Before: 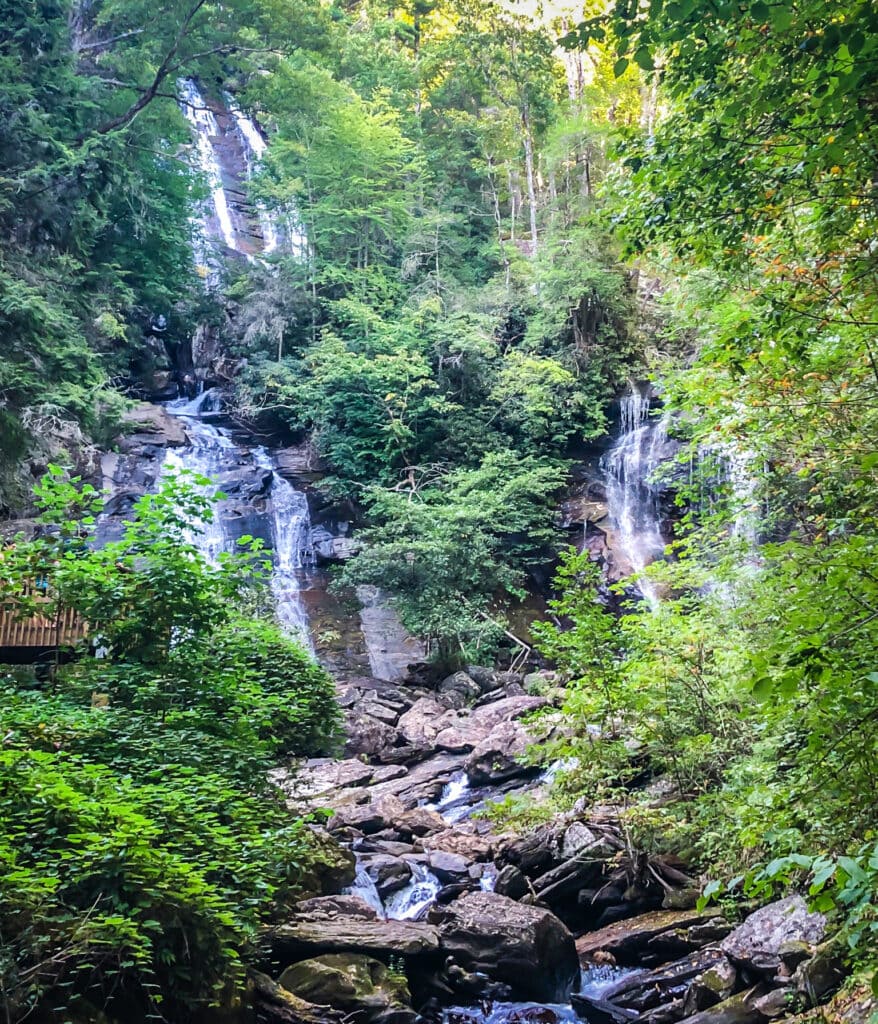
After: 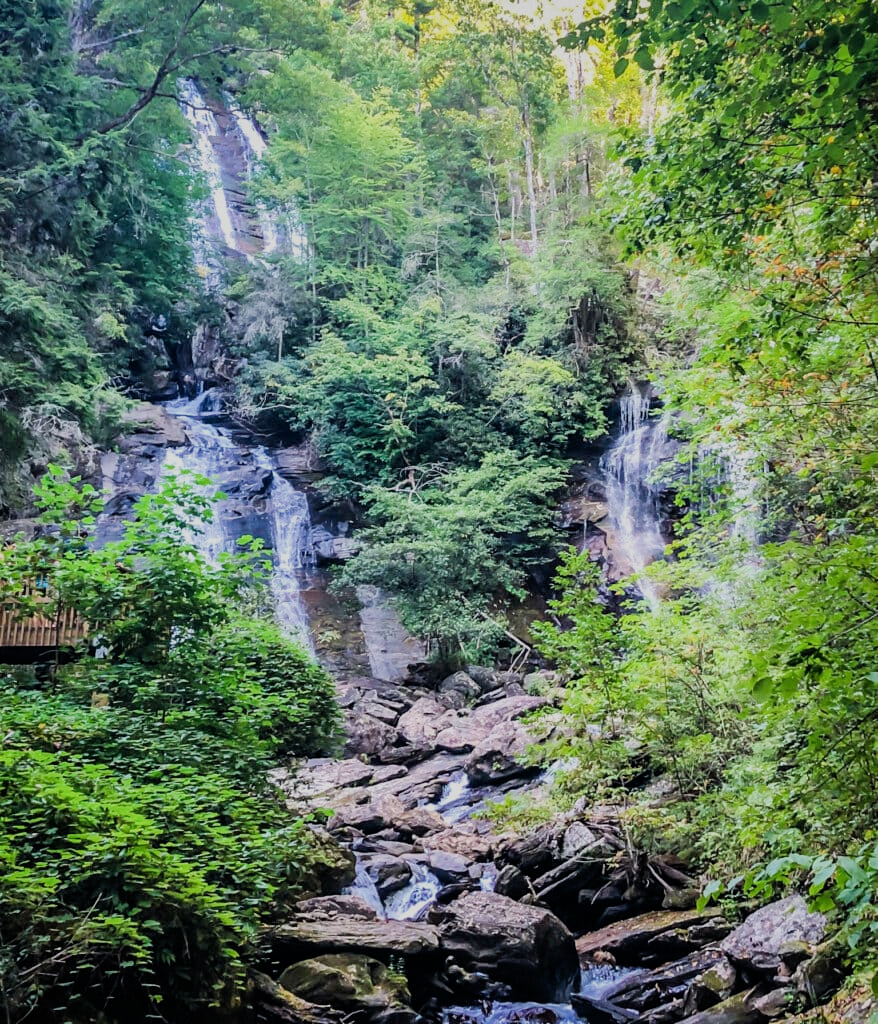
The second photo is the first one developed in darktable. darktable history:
filmic rgb: black relative exposure -7.65 EV, white relative exposure 4.56 EV, hardness 3.61
exposure: exposure 0.131 EV, compensate highlight preservation false
